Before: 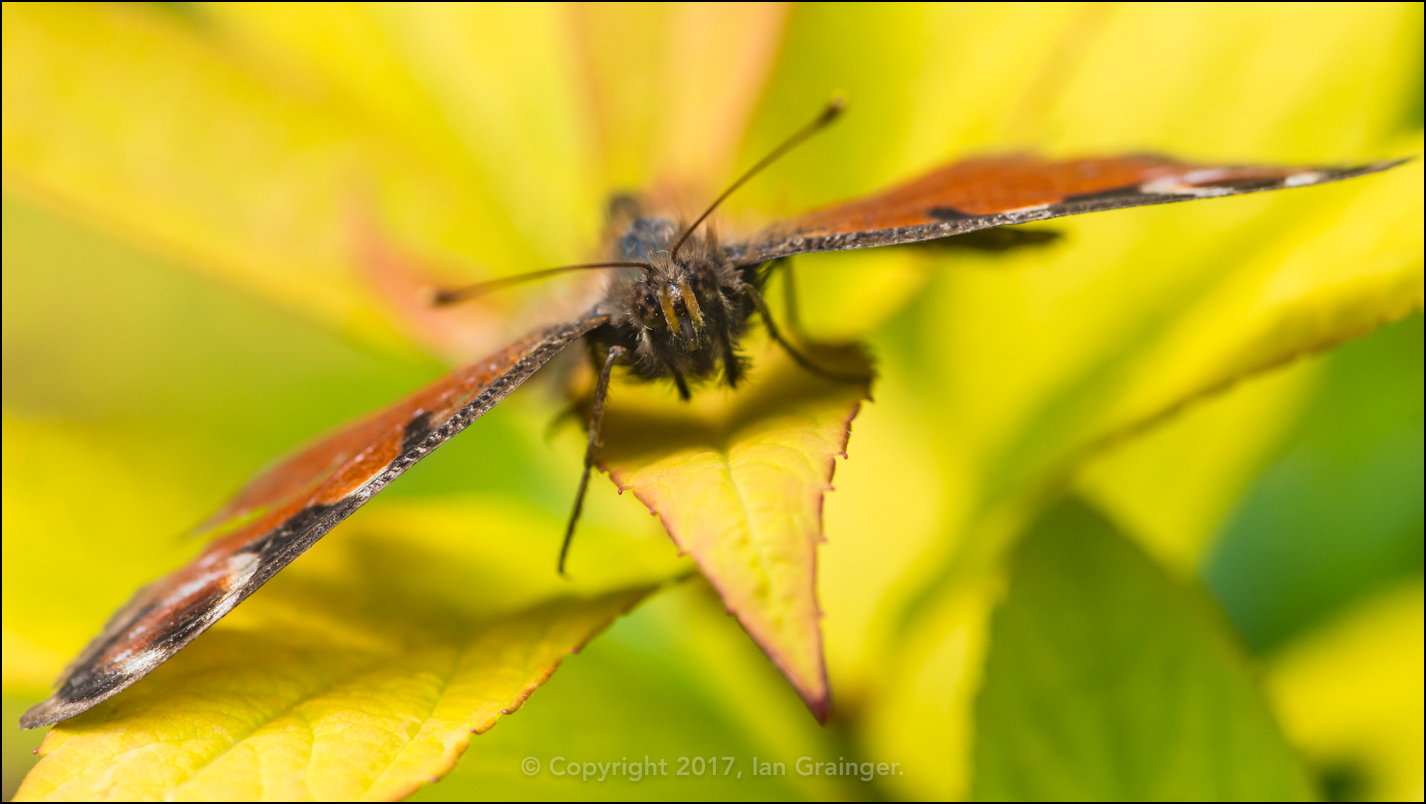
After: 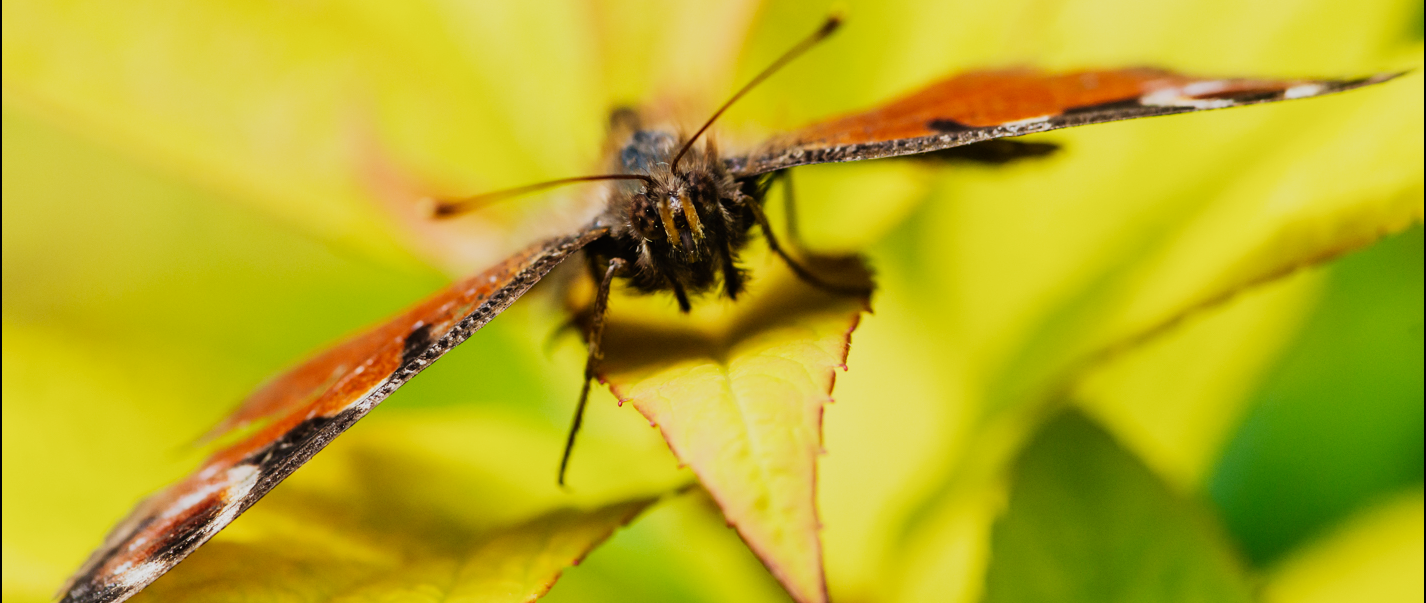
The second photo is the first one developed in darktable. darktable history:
crop: top 11.038%, bottom 13.962%
sigmoid: contrast 1.81, skew -0.21, preserve hue 0%, red attenuation 0.1, red rotation 0.035, green attenuation 0.1, green rotation -0.017, blue attenuation 0.15, blue rotation -0.052, base primaries Rec2020
